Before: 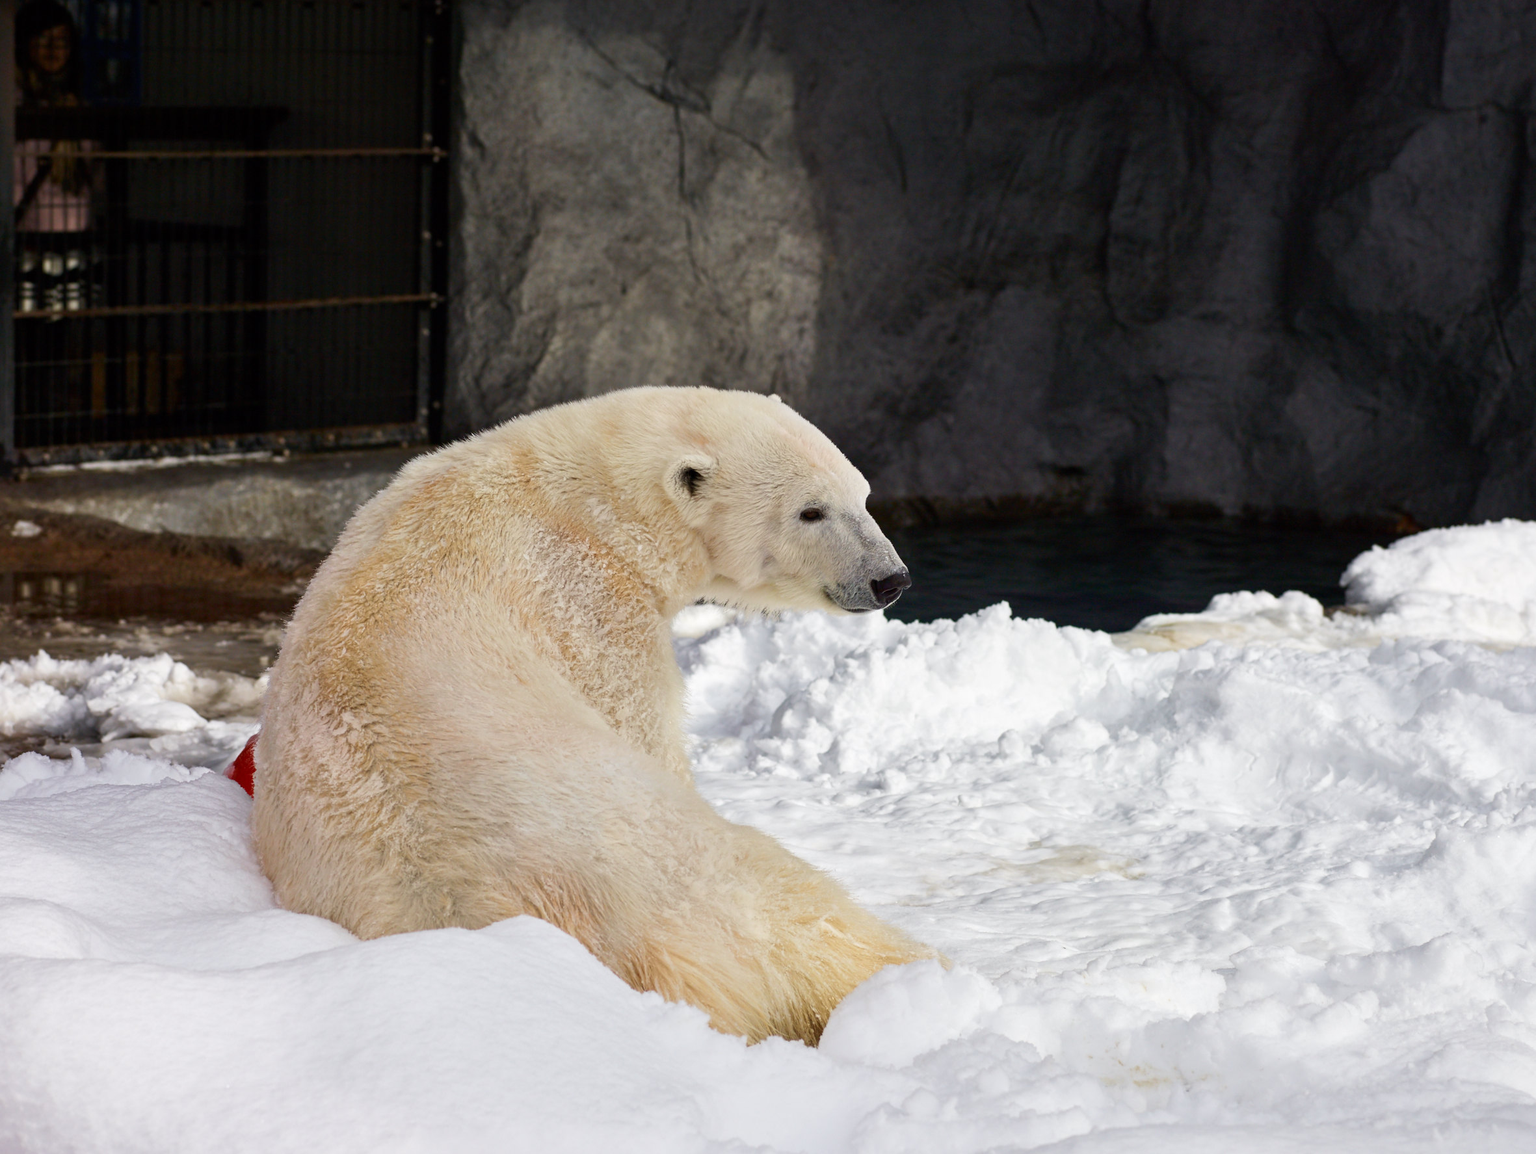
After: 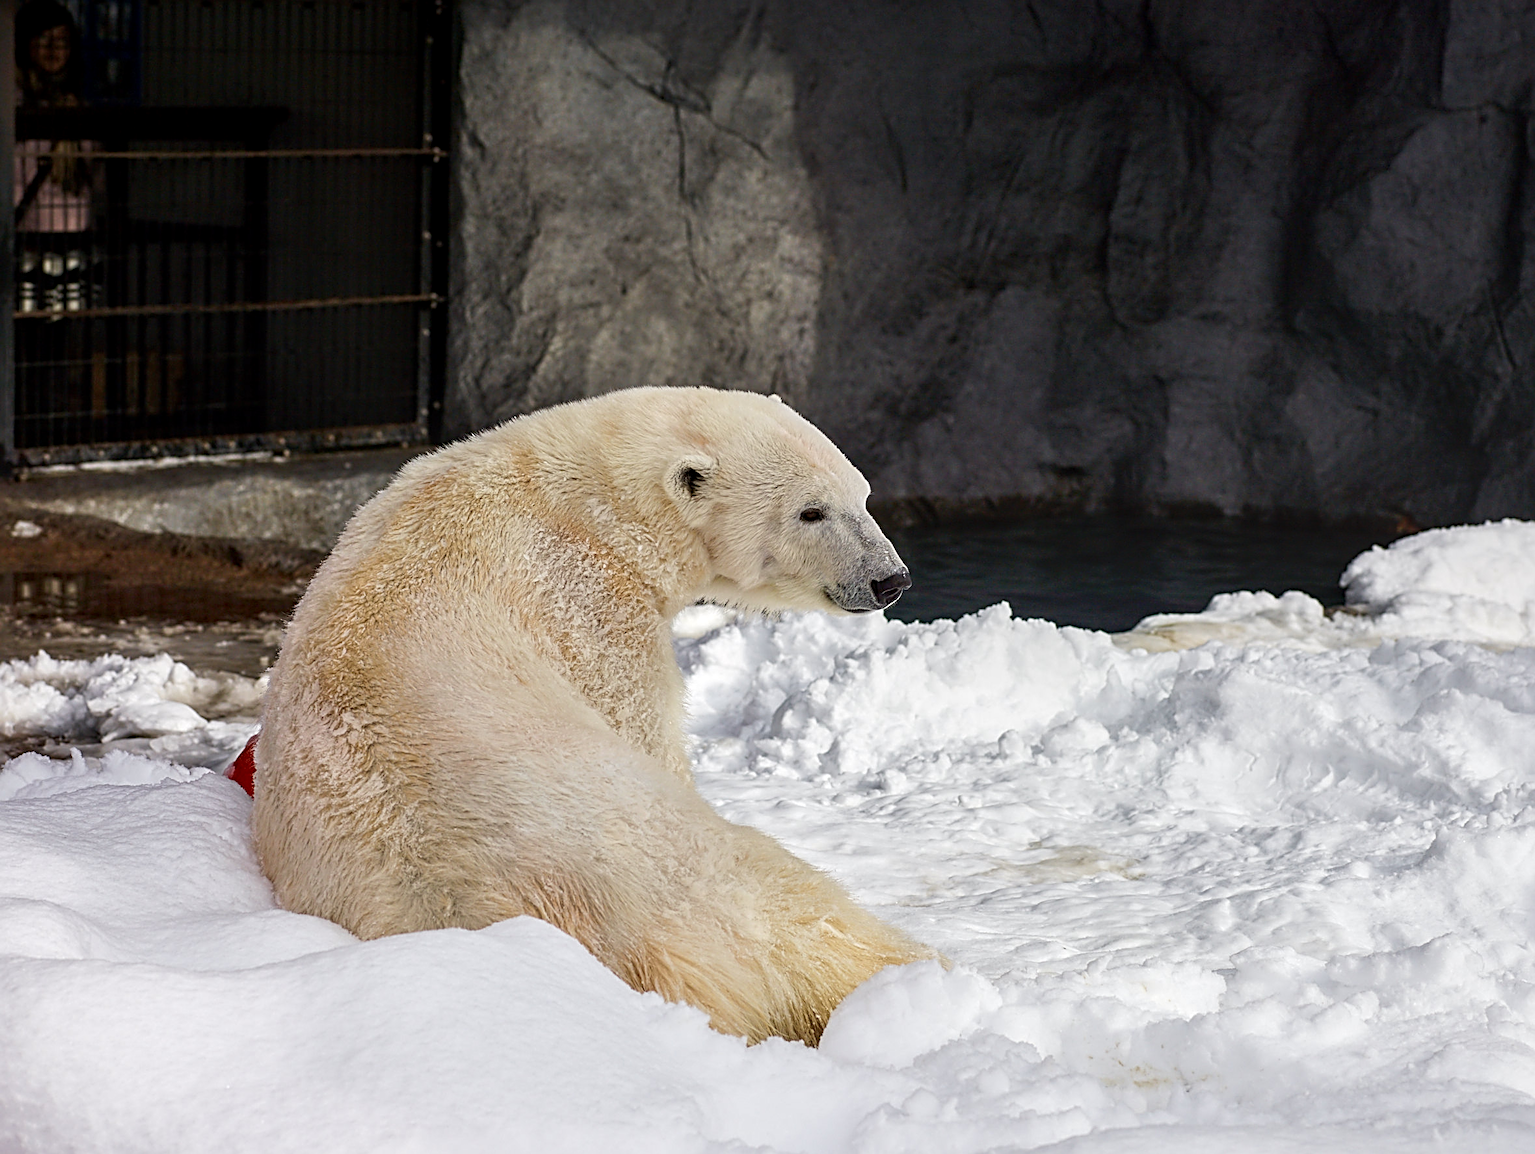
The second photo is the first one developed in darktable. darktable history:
sharpen: radius 3.025, amount 0.757
local contrast: on, module defaults
